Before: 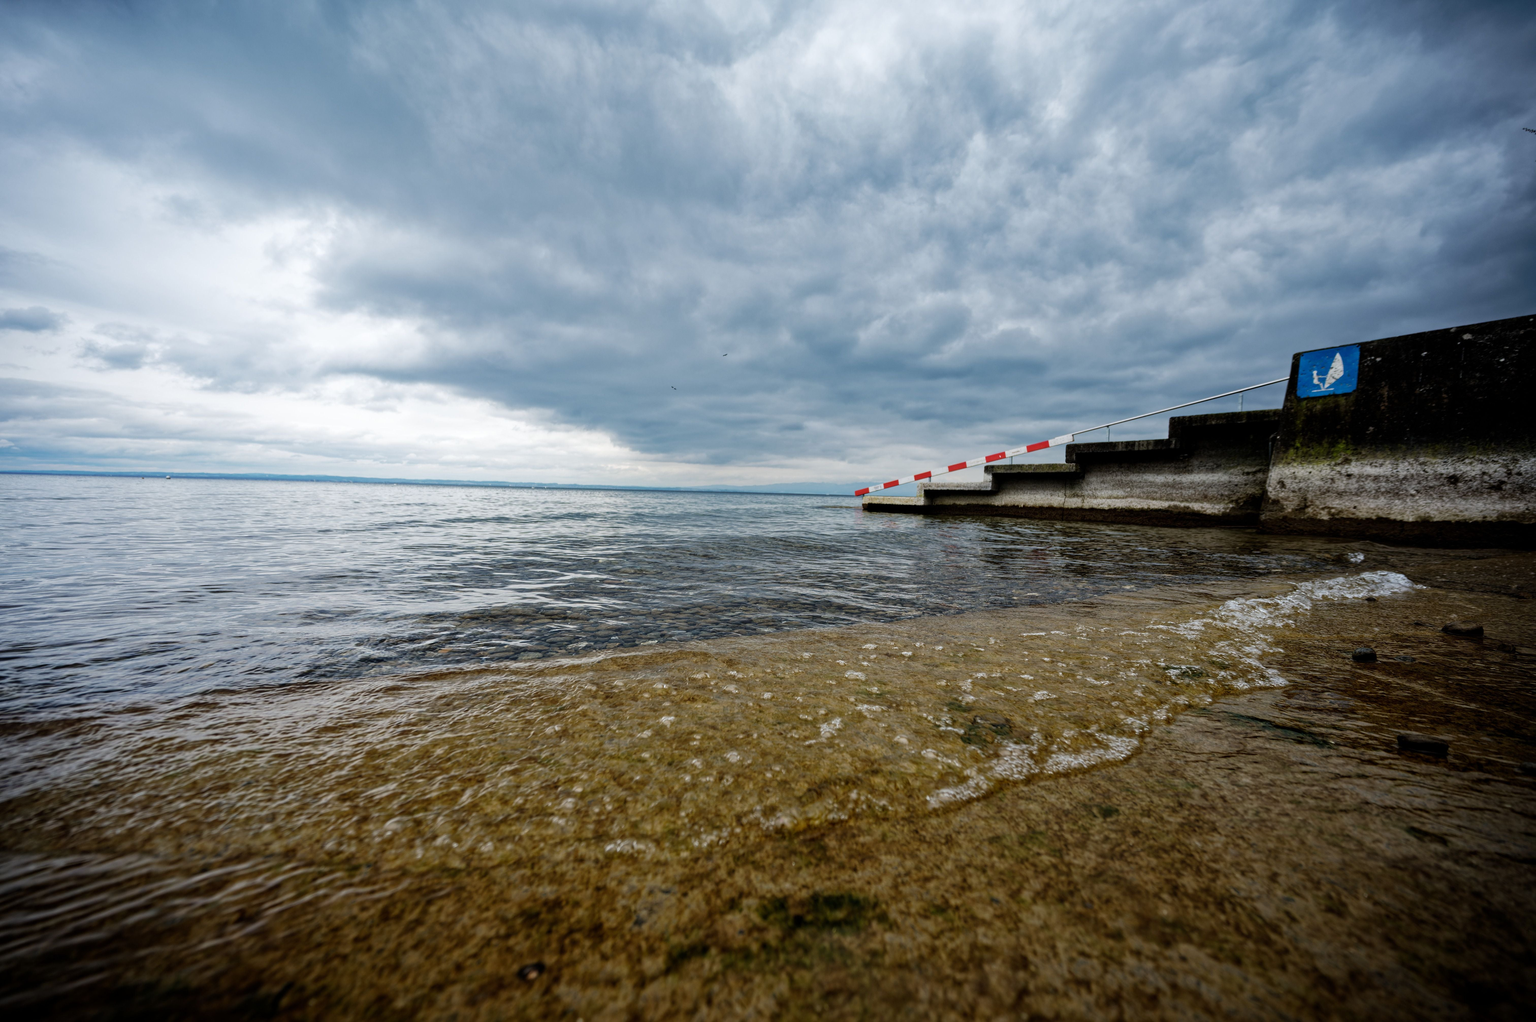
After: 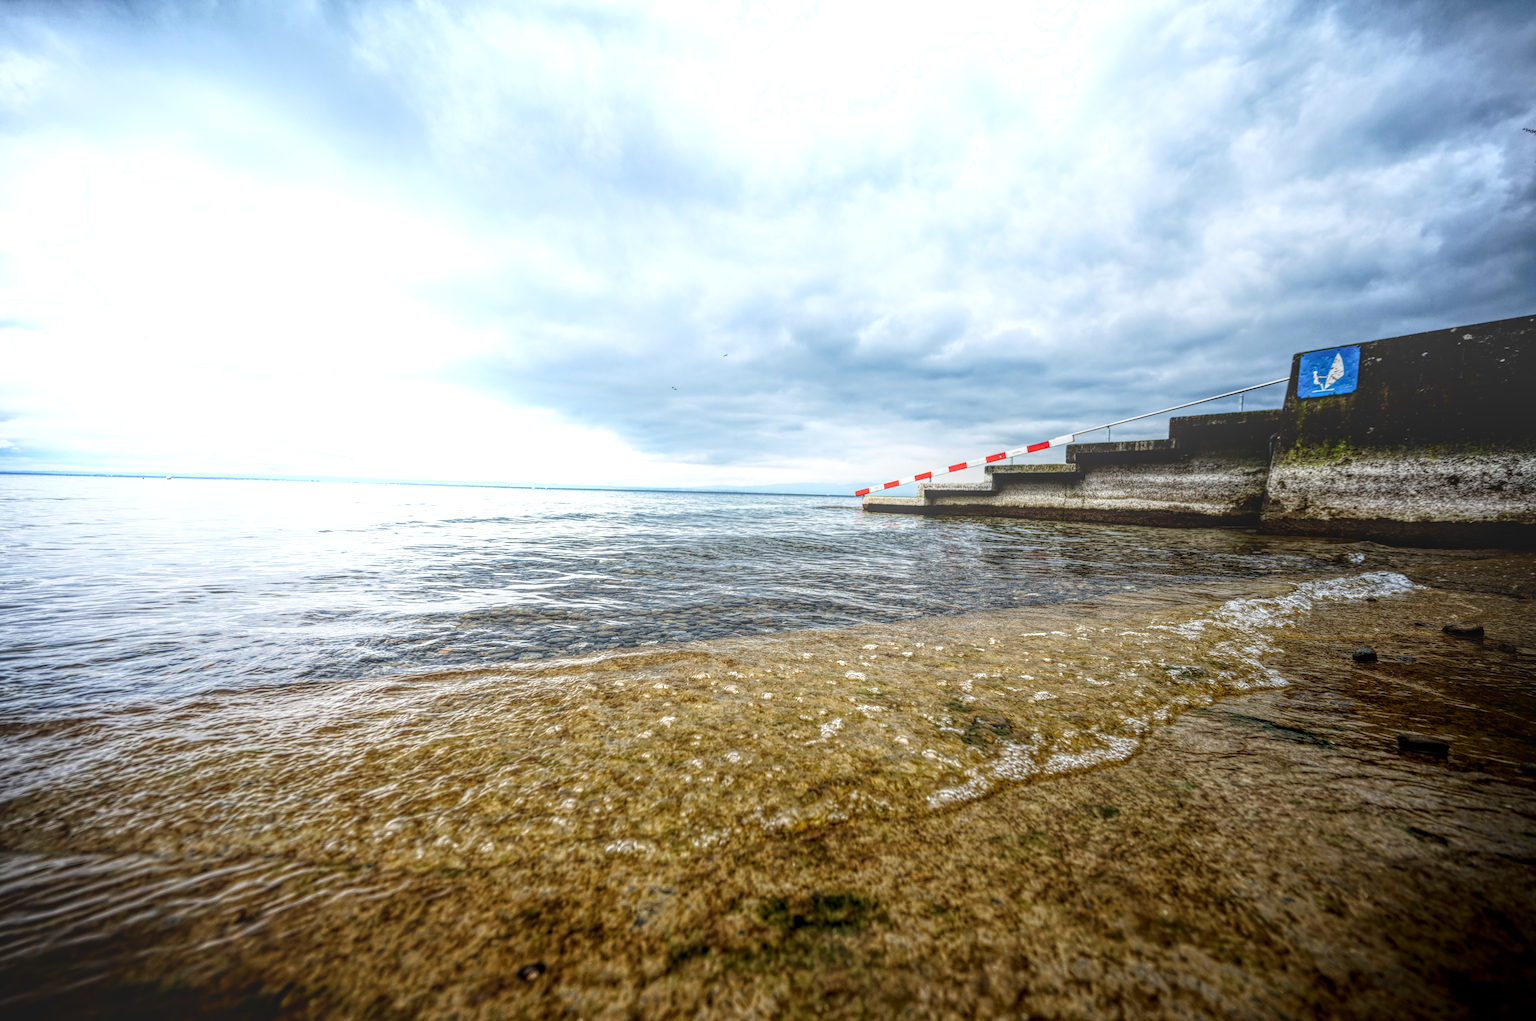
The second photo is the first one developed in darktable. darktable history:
local contrast: highlights 20%, shadows 25%, detail 200%, midtone range 0.2
shadows and highlights: shadows -61.18, white point adjustment -5.15, highlights 59.62
exposure: black level correction 0, exposure 0.954 EV, compensate highlight preservation false
